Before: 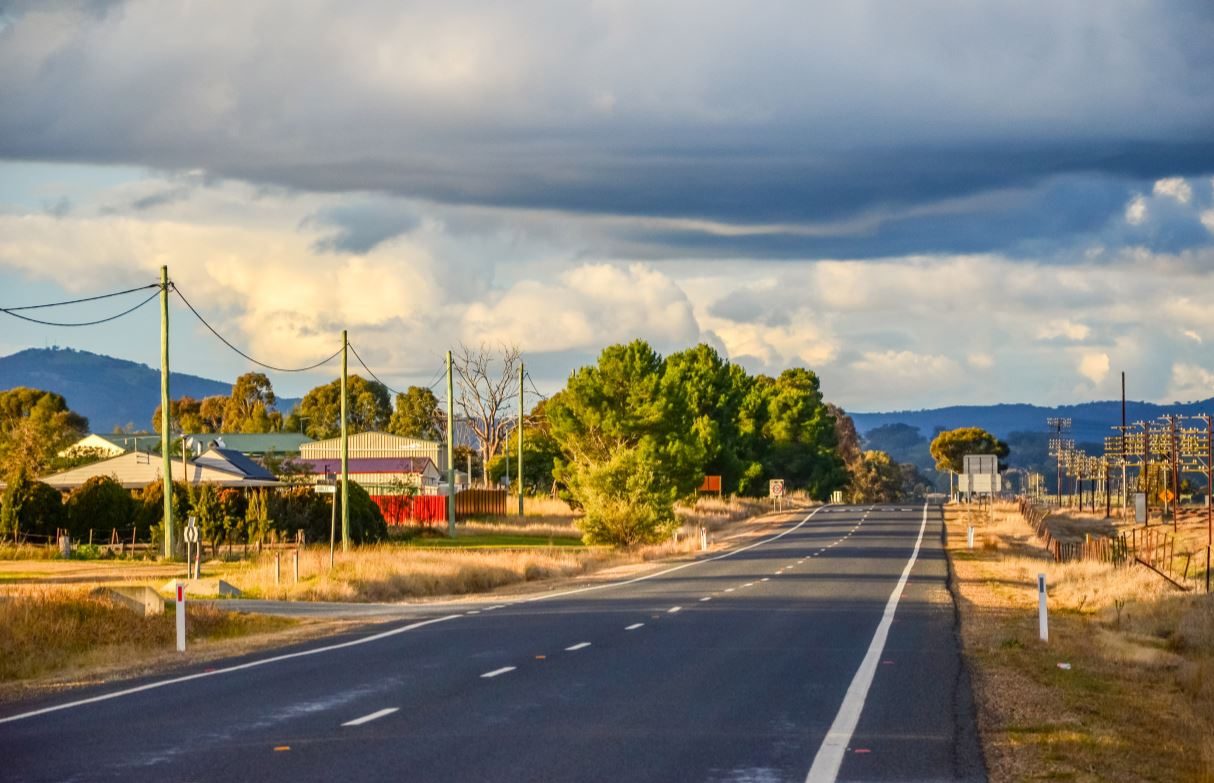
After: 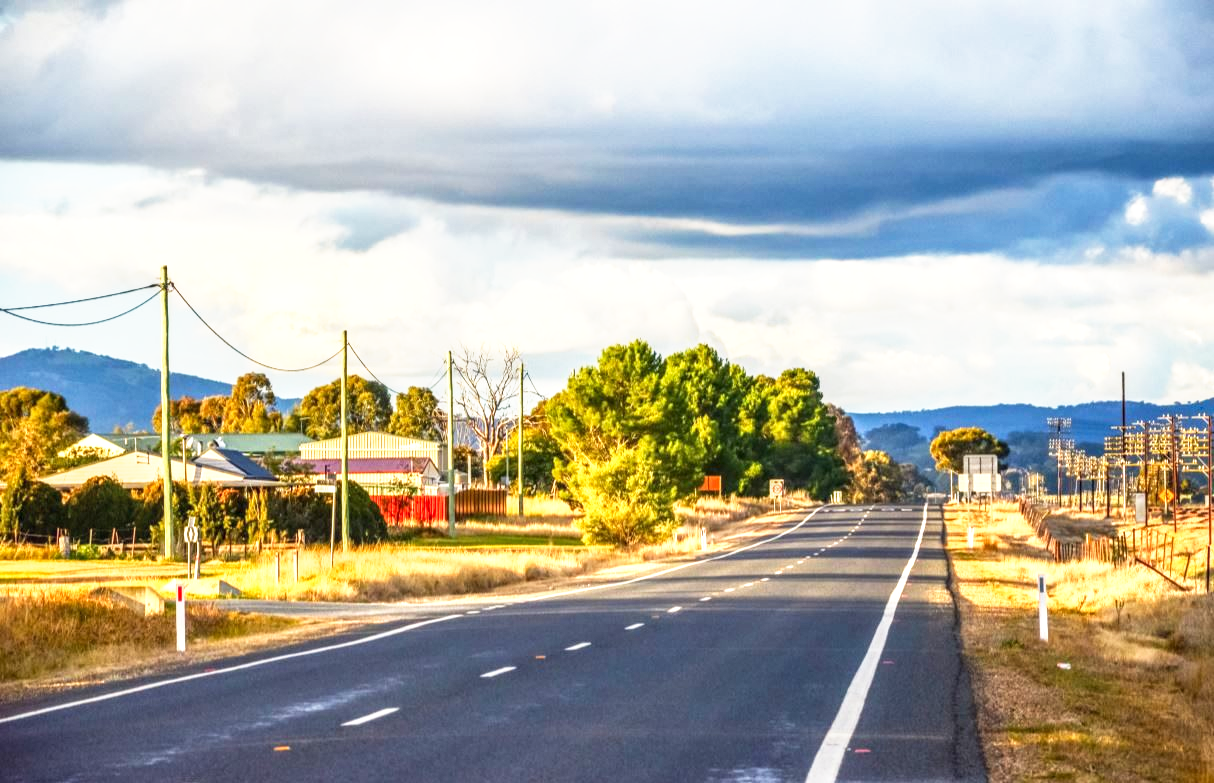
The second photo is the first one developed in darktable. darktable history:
local contrast: on, module defaults
base curve: curves: ch0 [(0, 0) (0.495, 0.917) (1, 1)], preserve colors none
